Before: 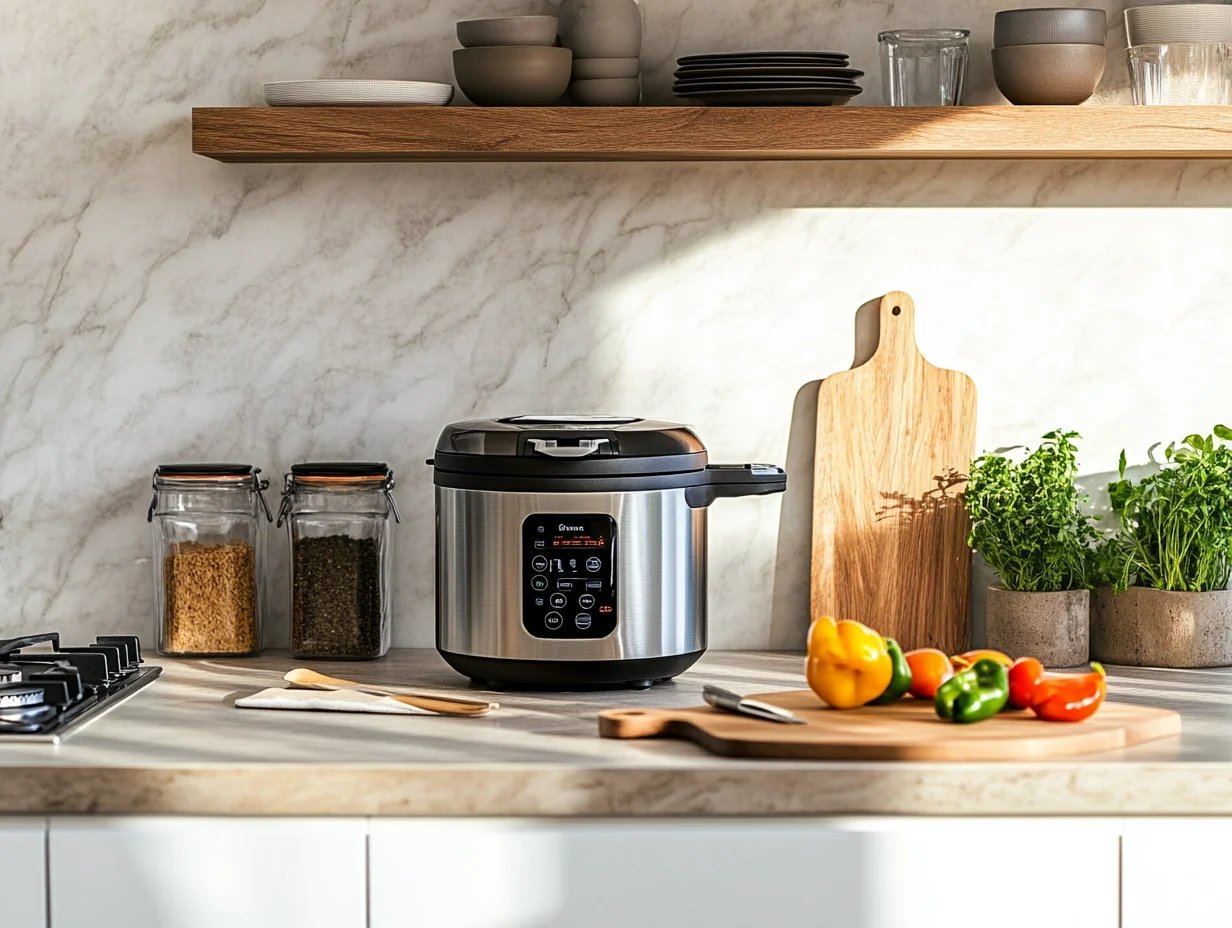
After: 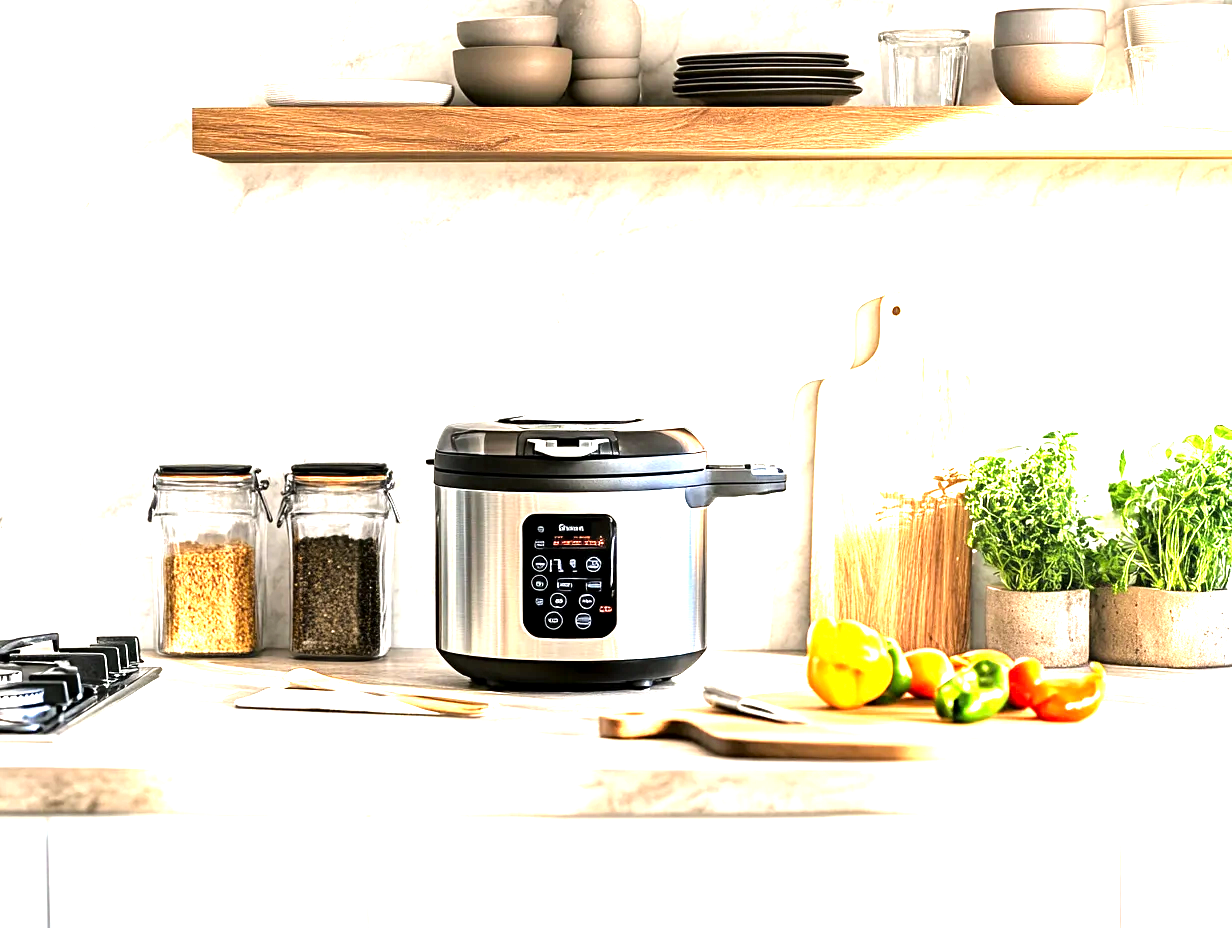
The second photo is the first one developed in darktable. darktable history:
exposure: black level correction 0.001, exposure 1.732 EV, compensate highlight preservation false
tone equalizer: -8 EV -0.766 EV, -7 EV -0.72 EV, -6 EV -0.633 EV, -5 EV -0.361 EV, -3 EV 0.388 EV, -2 EV 0.6 EV, -1 EV 0.676 EV, +0 EV 0.727 EV, mask exposure compensation -0.5 EV
